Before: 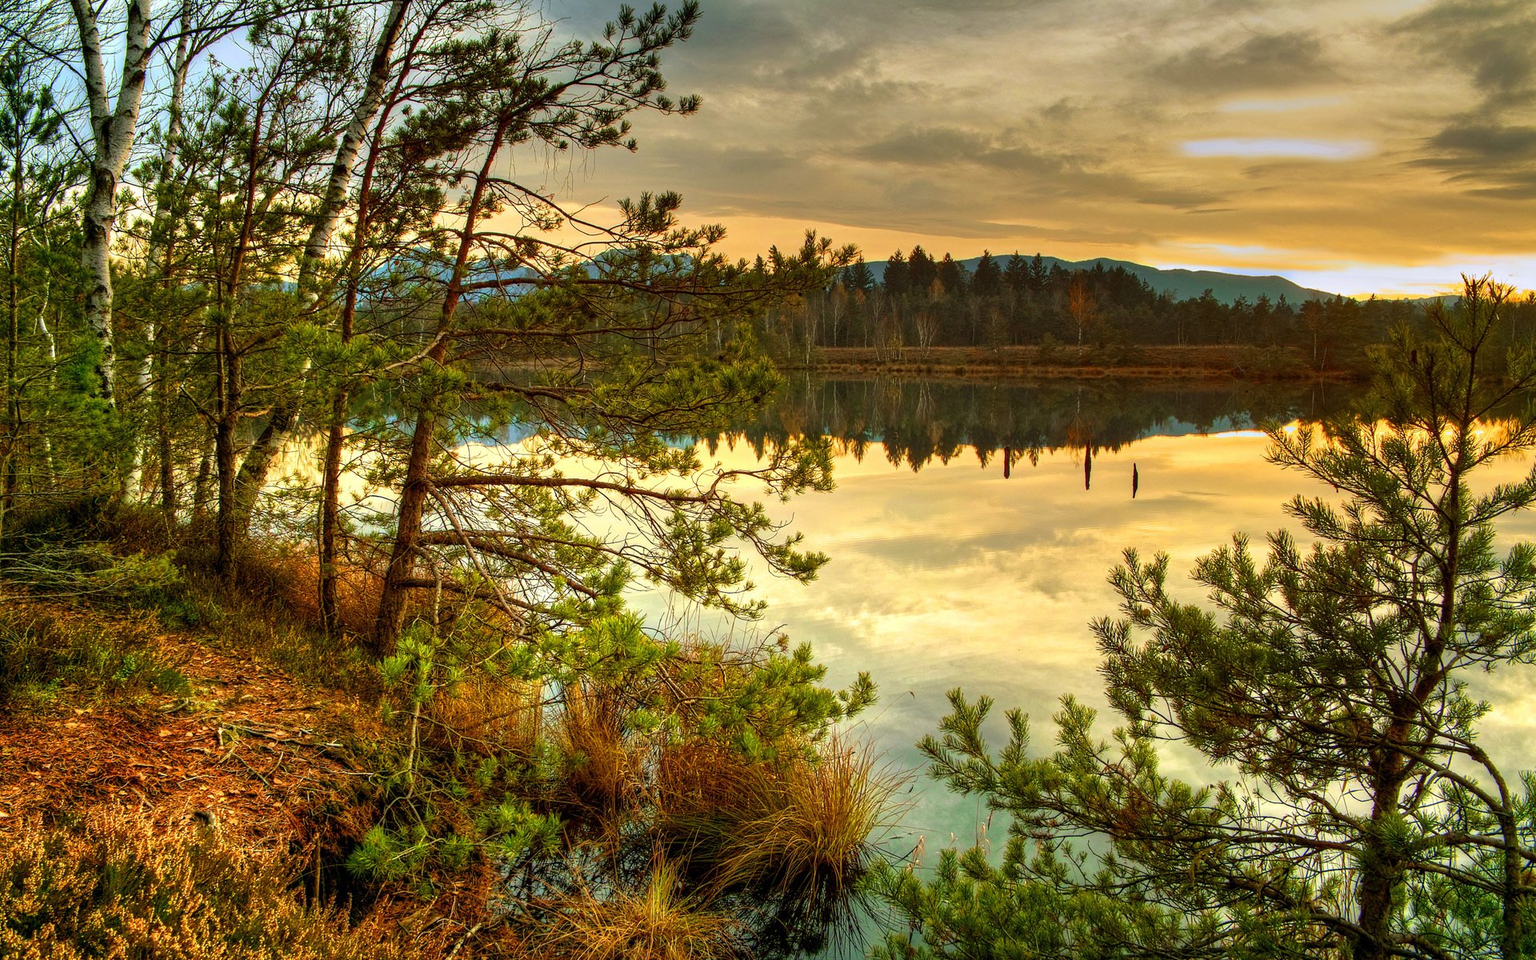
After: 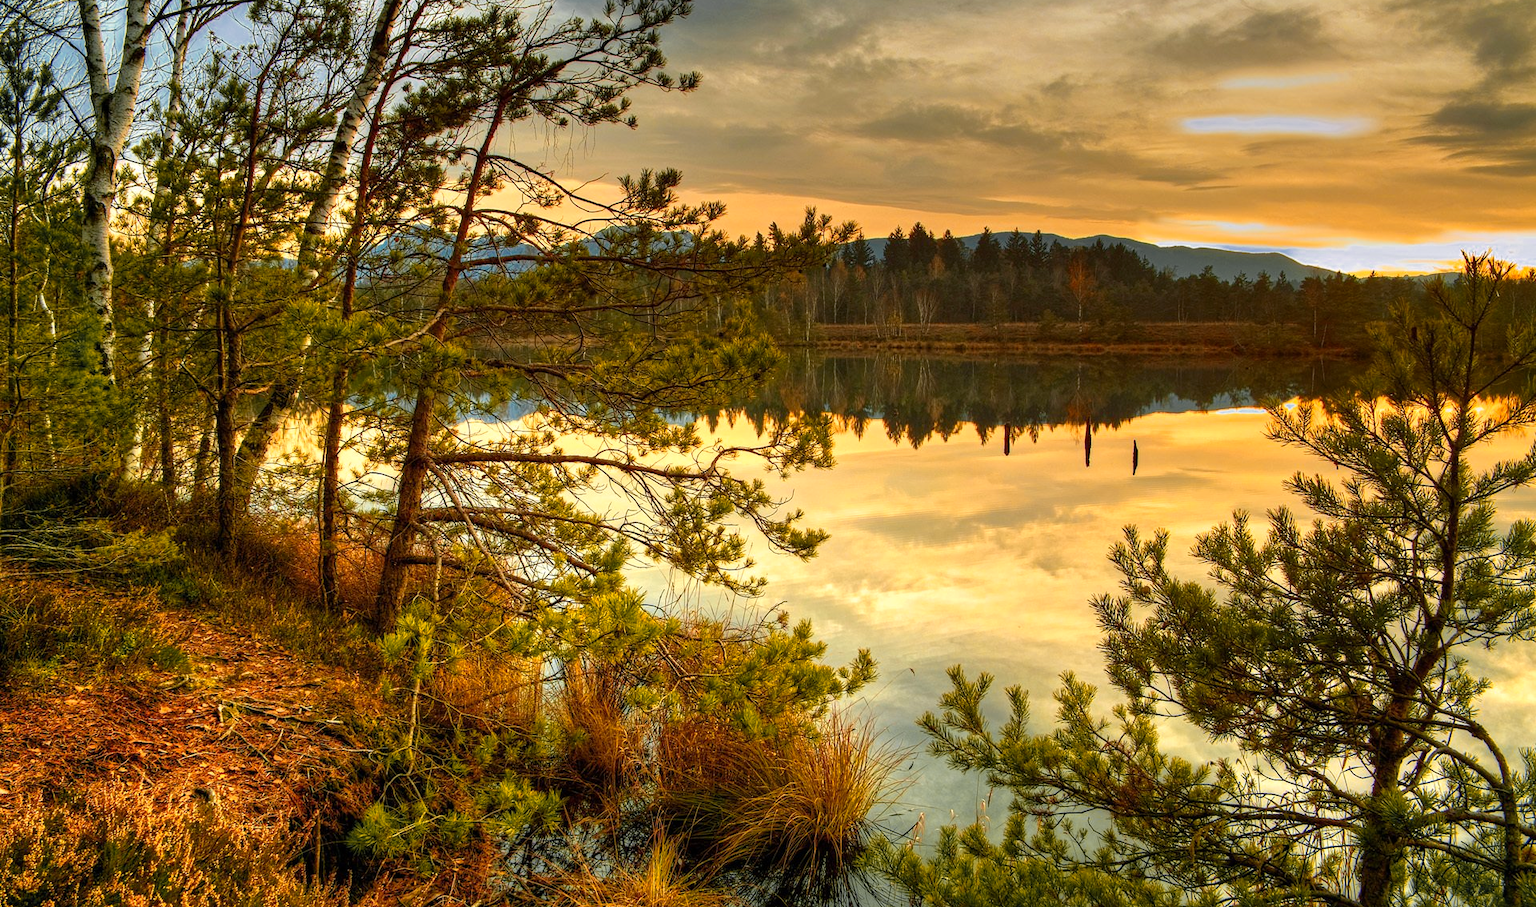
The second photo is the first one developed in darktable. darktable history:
contrast brightness saturation: saturation -0.17
tone equalizer: on, module defaults
crop and rotate: top 2.479%, bottom 3.018%
color zones: curves: ch0 [(0, 0.499) (0.143, 0.5) (0.286, 0.5) (0.429, 0.476) (0.571, 0.284) (0.714, 0.243) (0.857, 0.449) (1, 0.499)]; ch1 [(0, 0.532) (0.143, 0.645) (0.286, 0.696) (0.429, 0.211) (0.571, 0.504) (0.714, 0.493) (0.857, 0.495) (1, 0.532)]; ch2 [(0, 0.5) (0.143, 0.5) (0.286, 0.427) (0.429, 0.324) (0.571, 0.5) (0.714, 0.5) (0.857, 0.5) (1, 0.5)]
